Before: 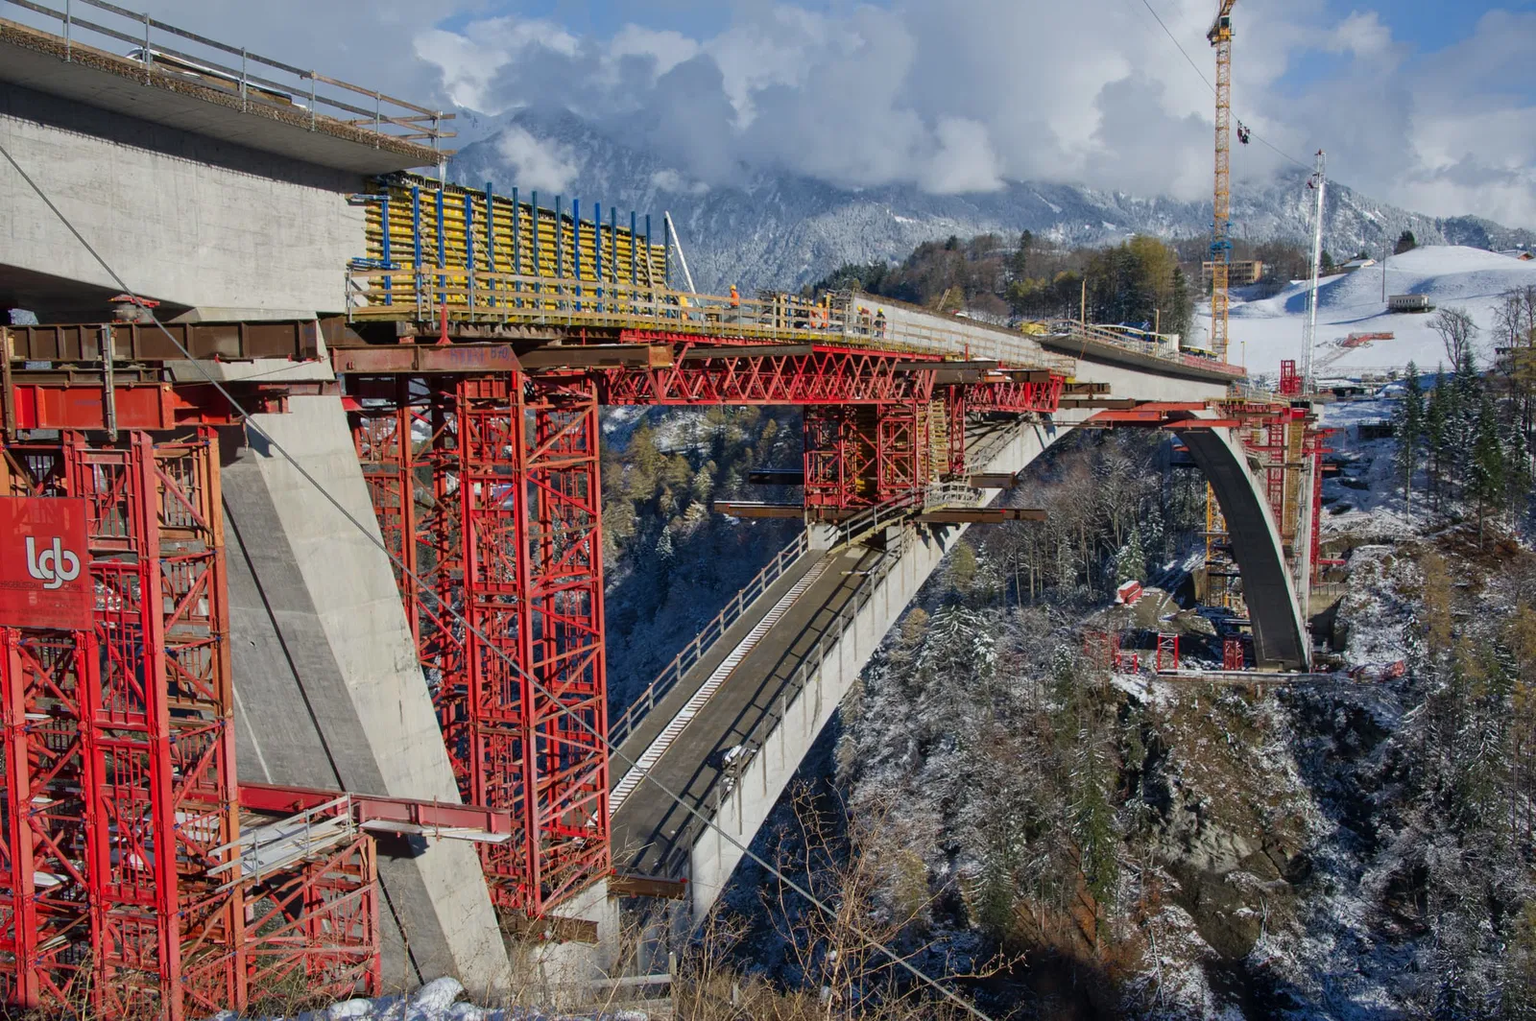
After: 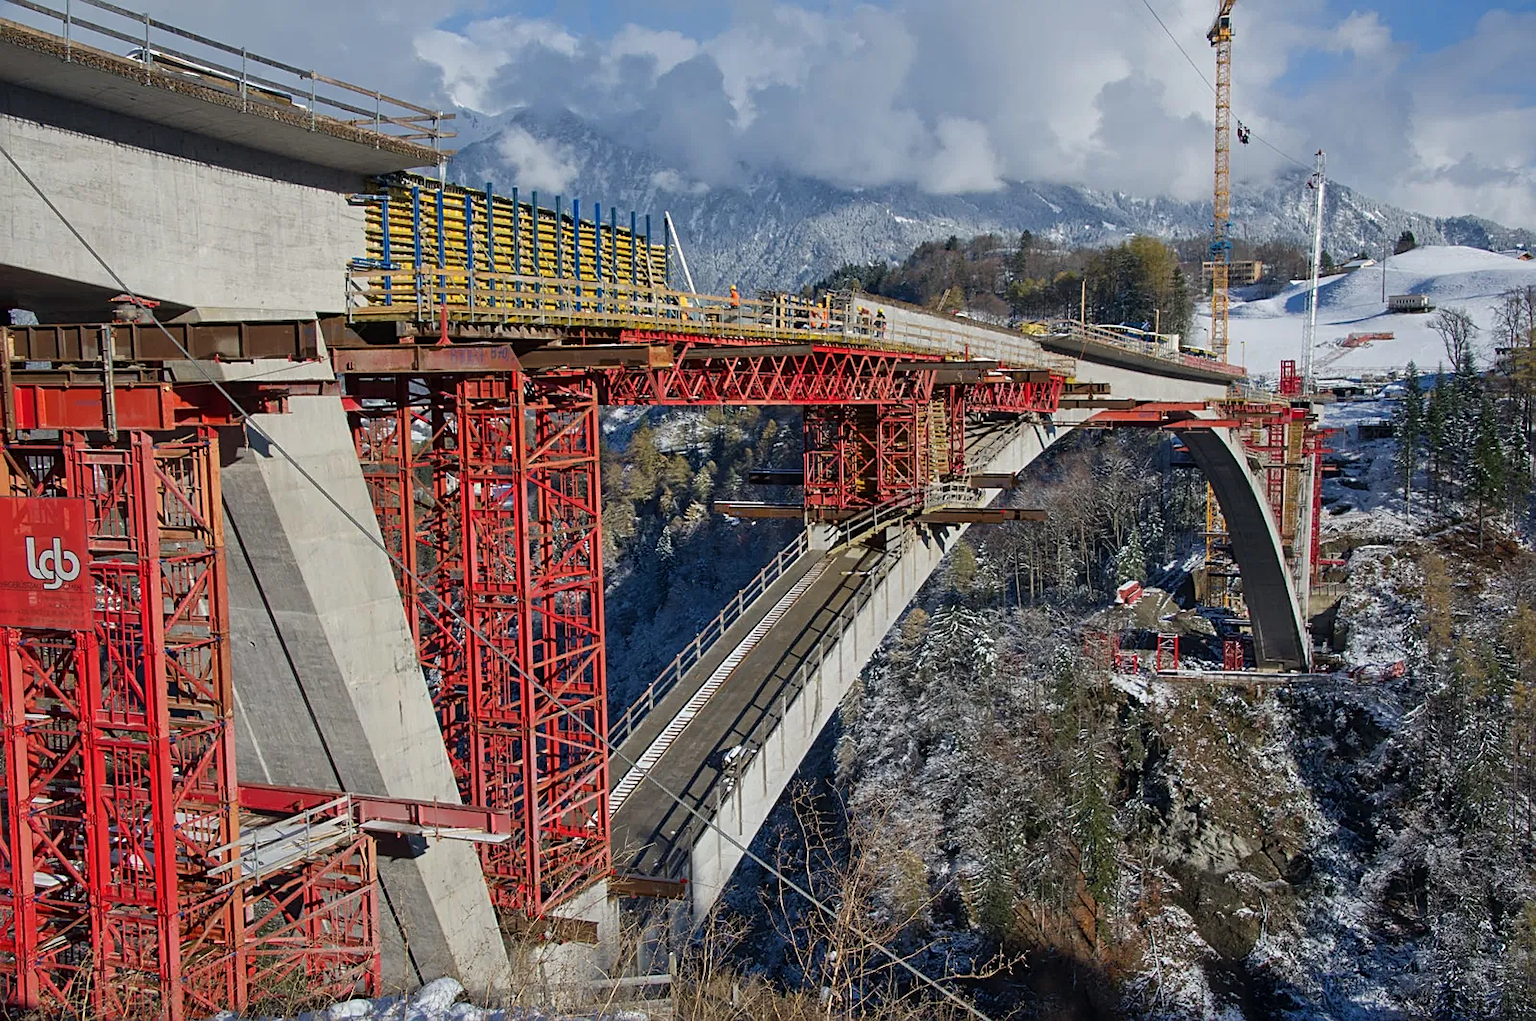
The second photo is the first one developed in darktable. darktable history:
shadows and highlights: radius 125.46, shadows 30.51, highlights -30.51, low approximation 0.01, soften with gaussian
sharpen: on, module defaults
